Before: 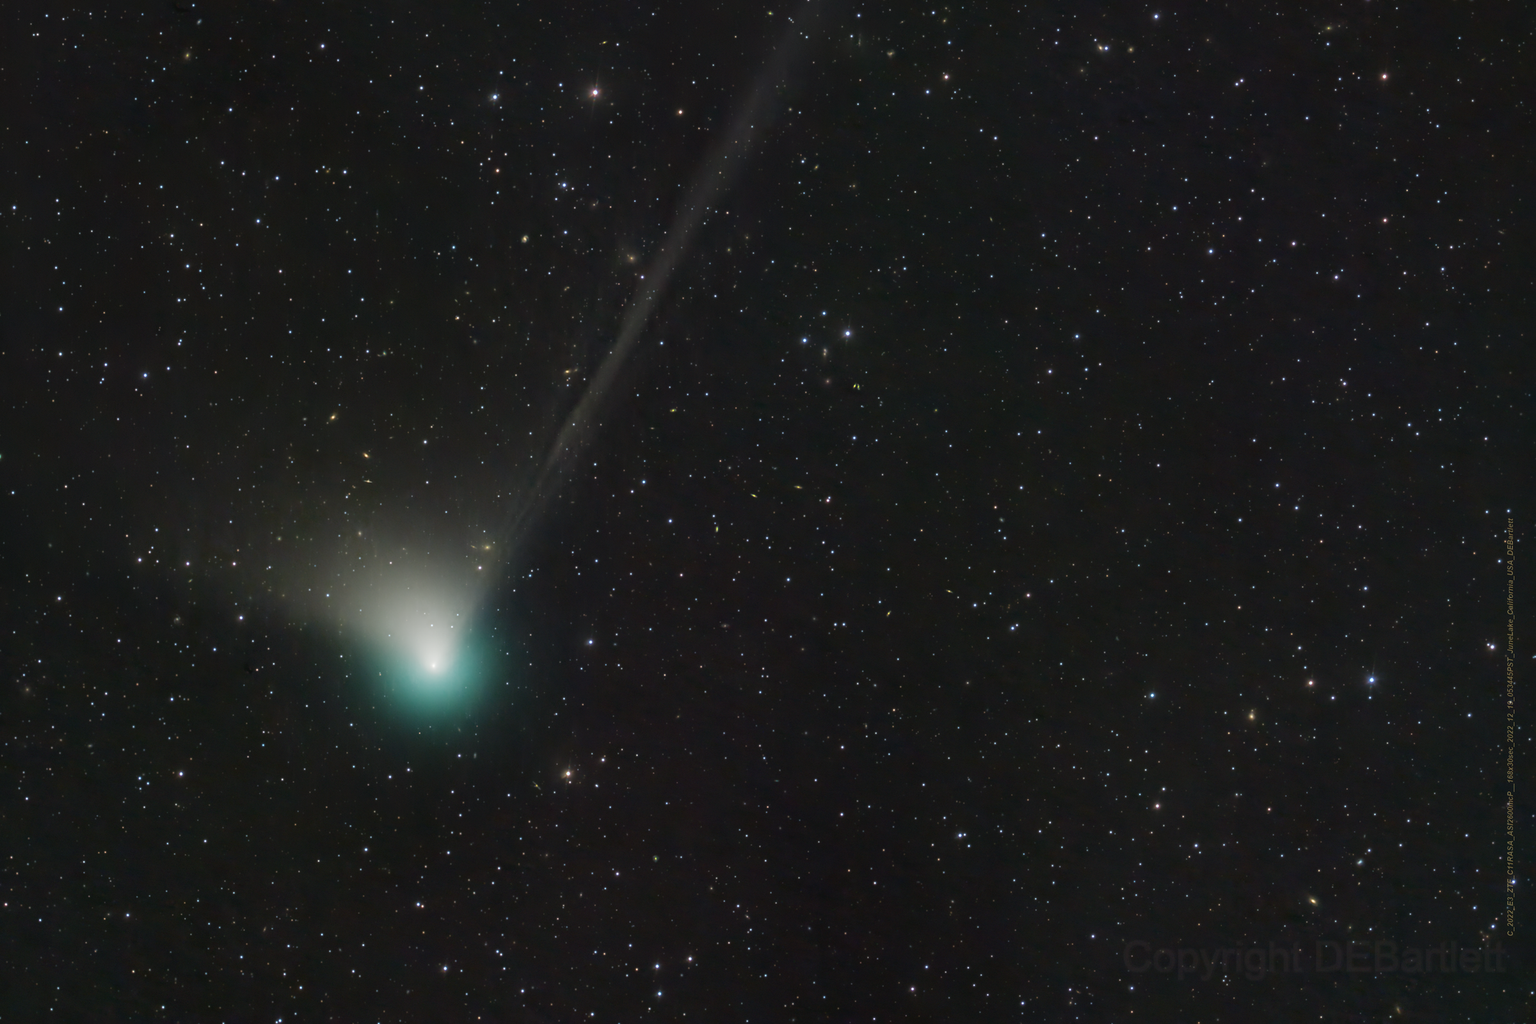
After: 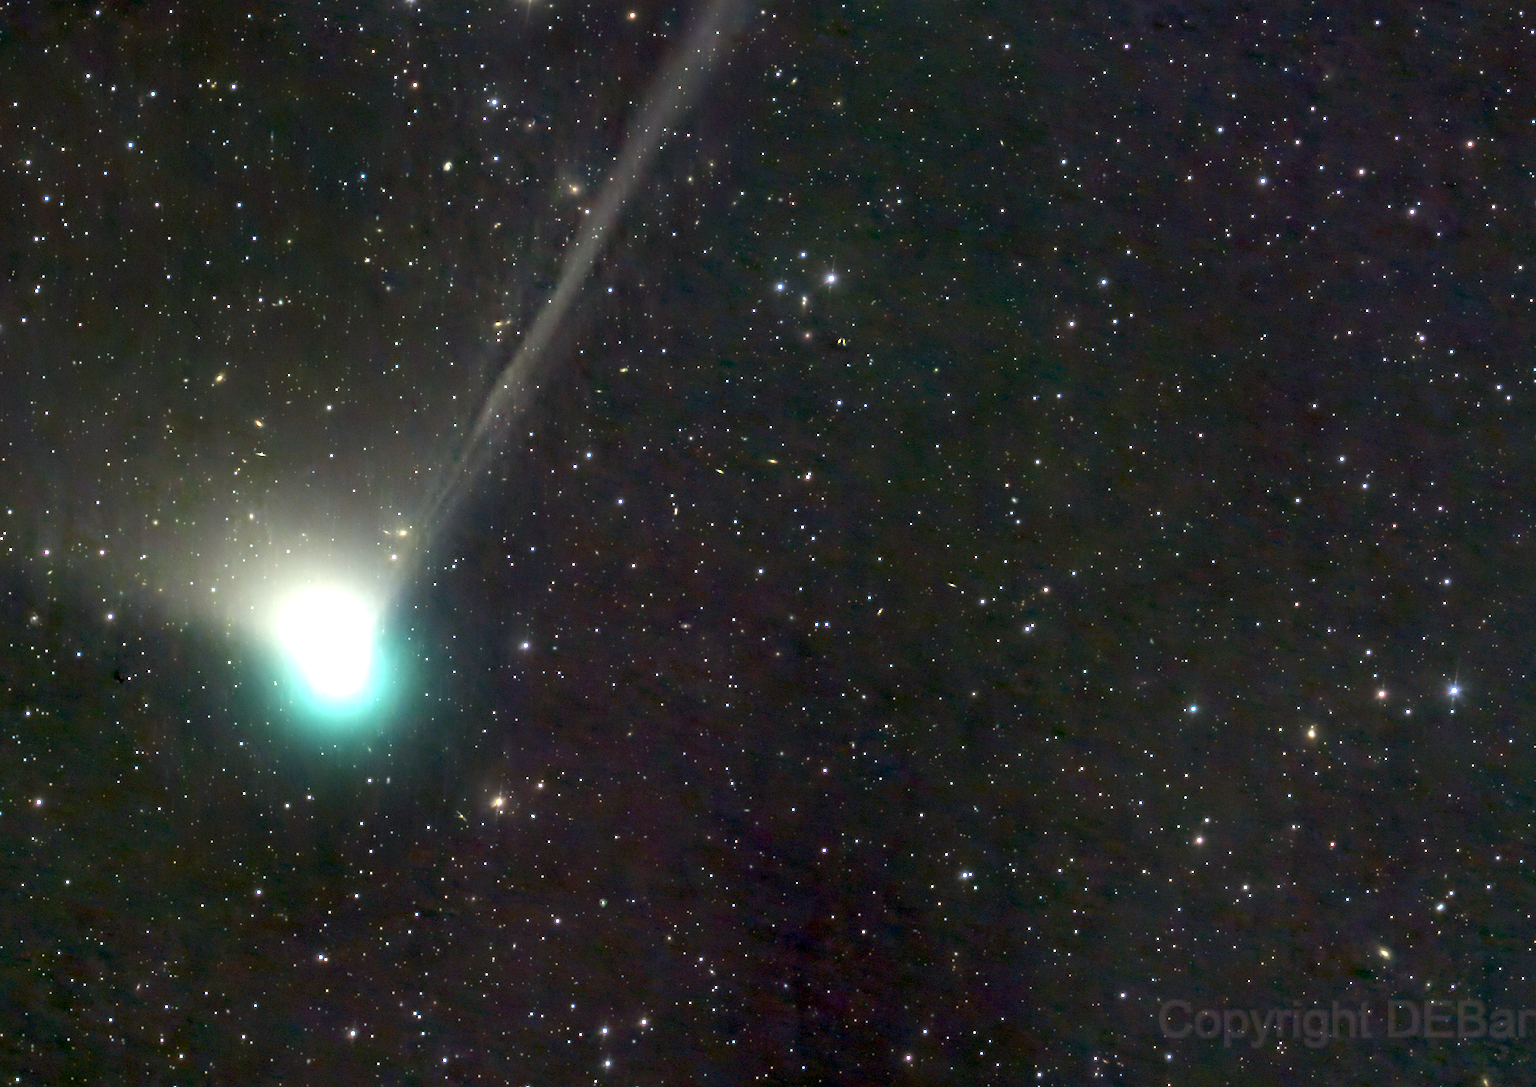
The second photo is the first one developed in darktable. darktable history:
exposure: black level correction 0.005, exposure 2.068 EV, compensate exposure bias true, compensate highlight preservation false
crop and rotate: left 9.667%, top 9.689%, right 6.169%, bottom 0.933%
